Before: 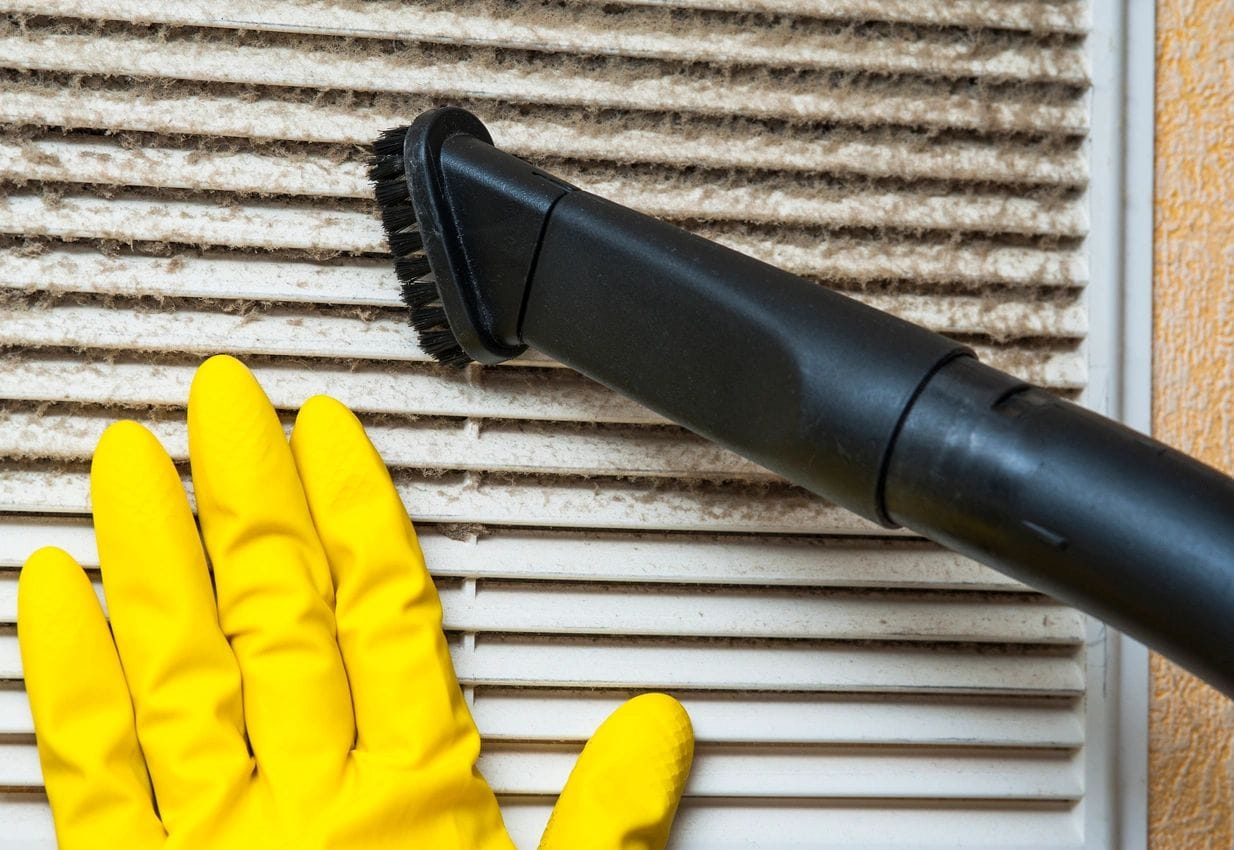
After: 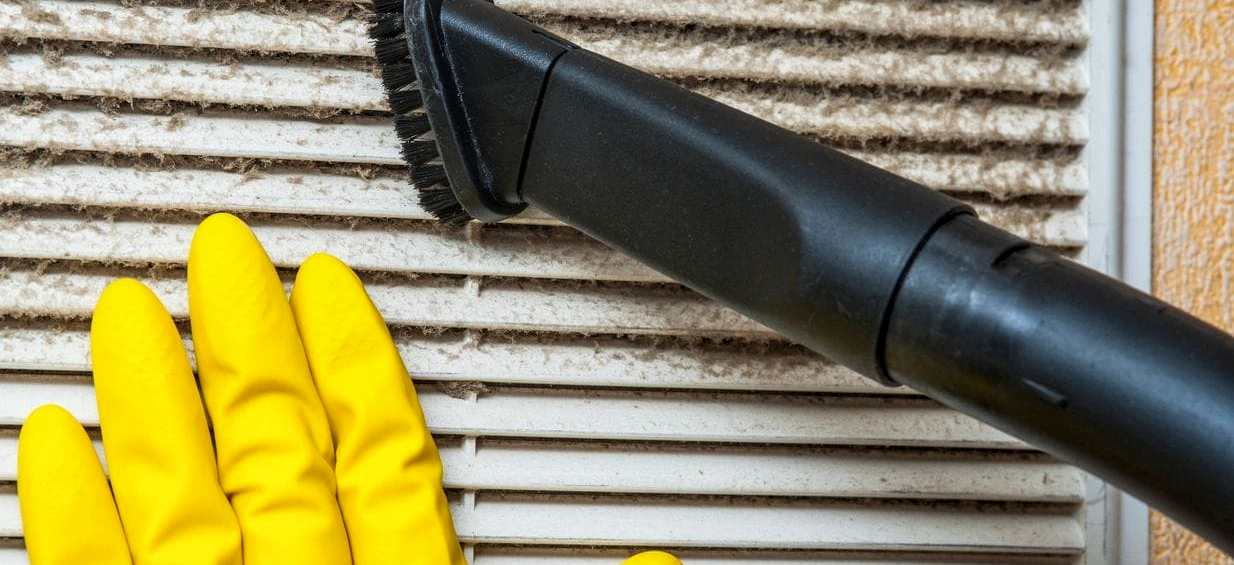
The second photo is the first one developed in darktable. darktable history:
local contrast: on, module defaults
color correction: highlights b* 0.012
crop: top 16.732%, bottom 16.702%
